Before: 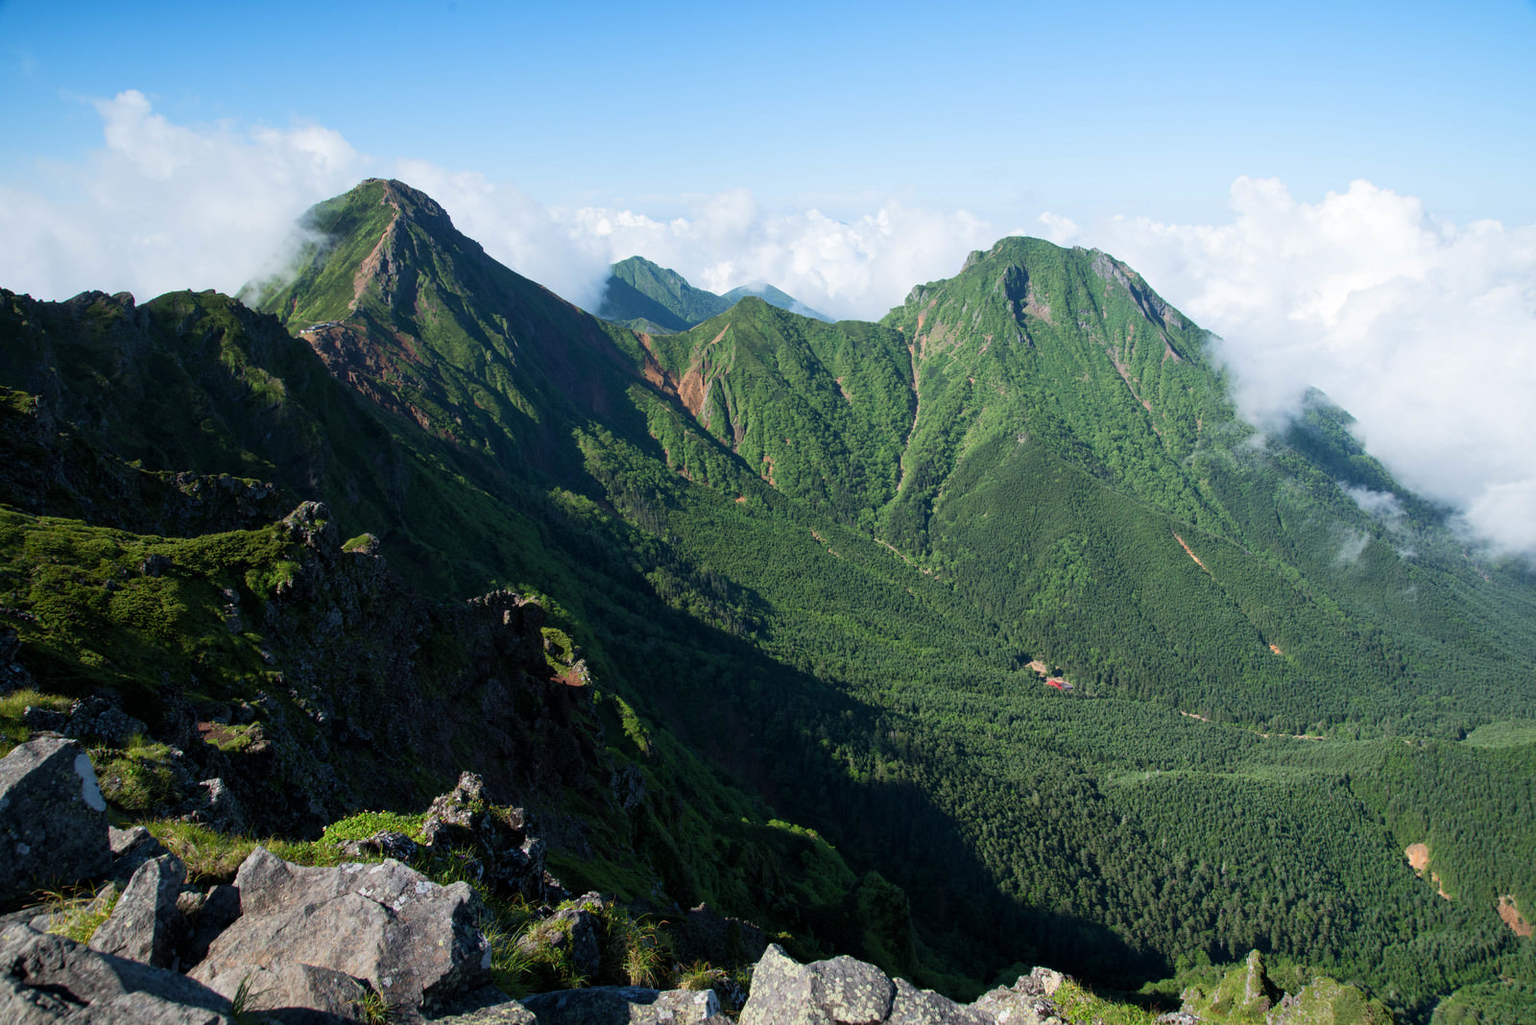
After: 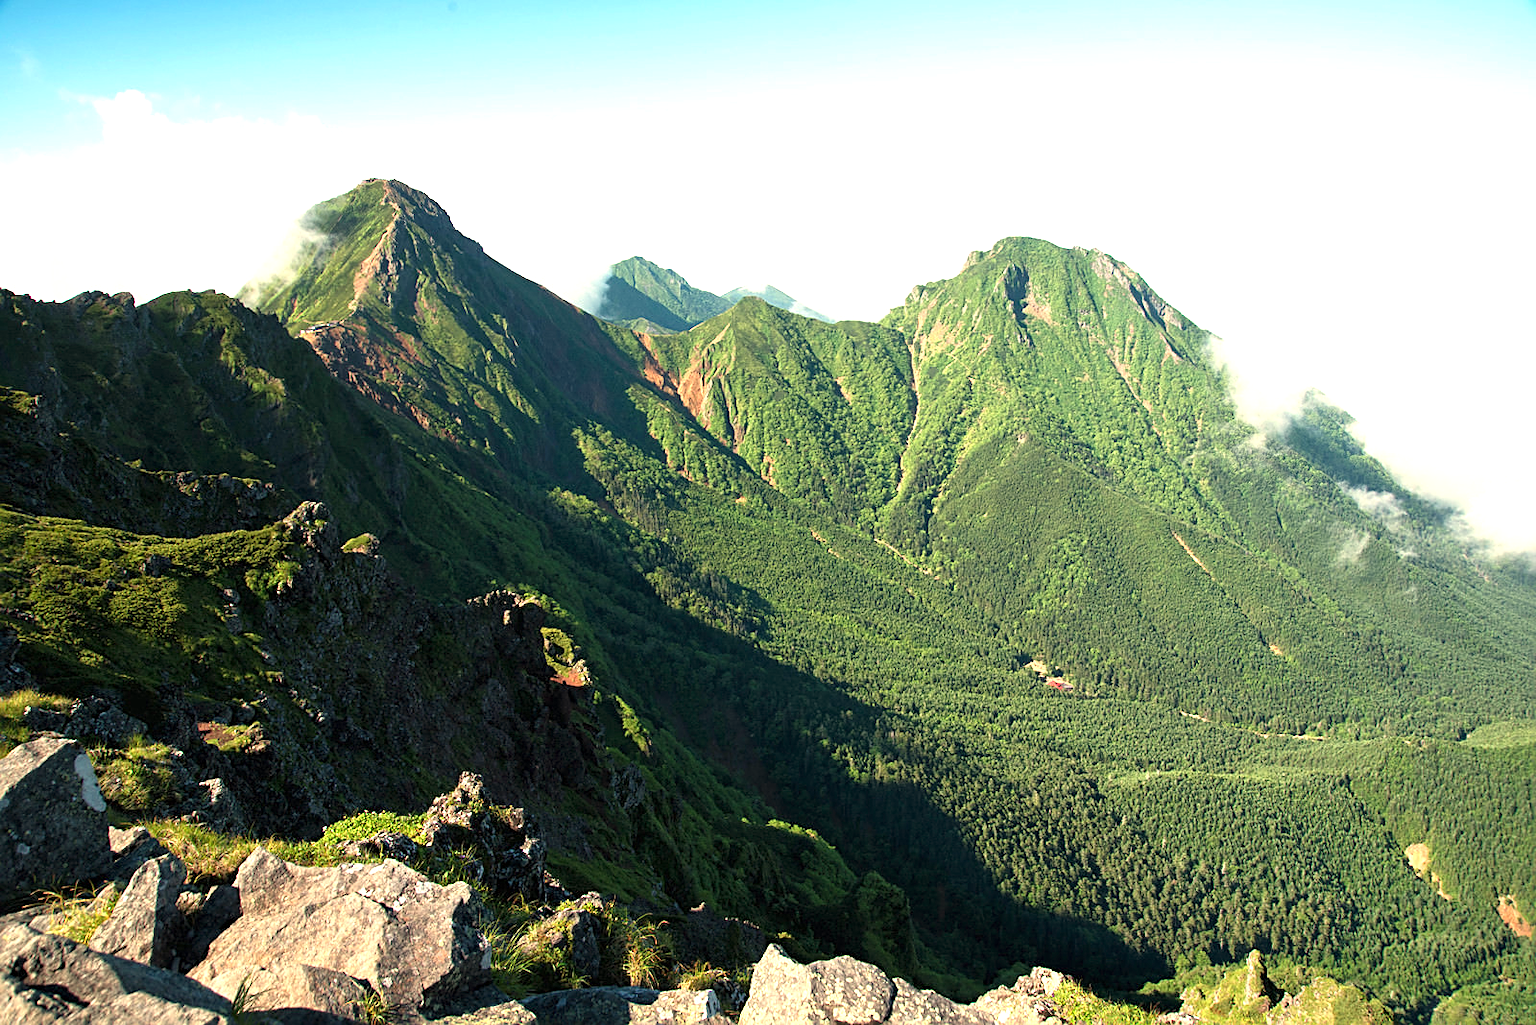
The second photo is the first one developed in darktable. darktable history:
white balance: red 1.138, green 0.996, blue 0.812
exposure: black level correction 0, exposure 1.1 EV, compensate exposure bias true, compensate highlight preservation false
sharpen: on, module defaults
